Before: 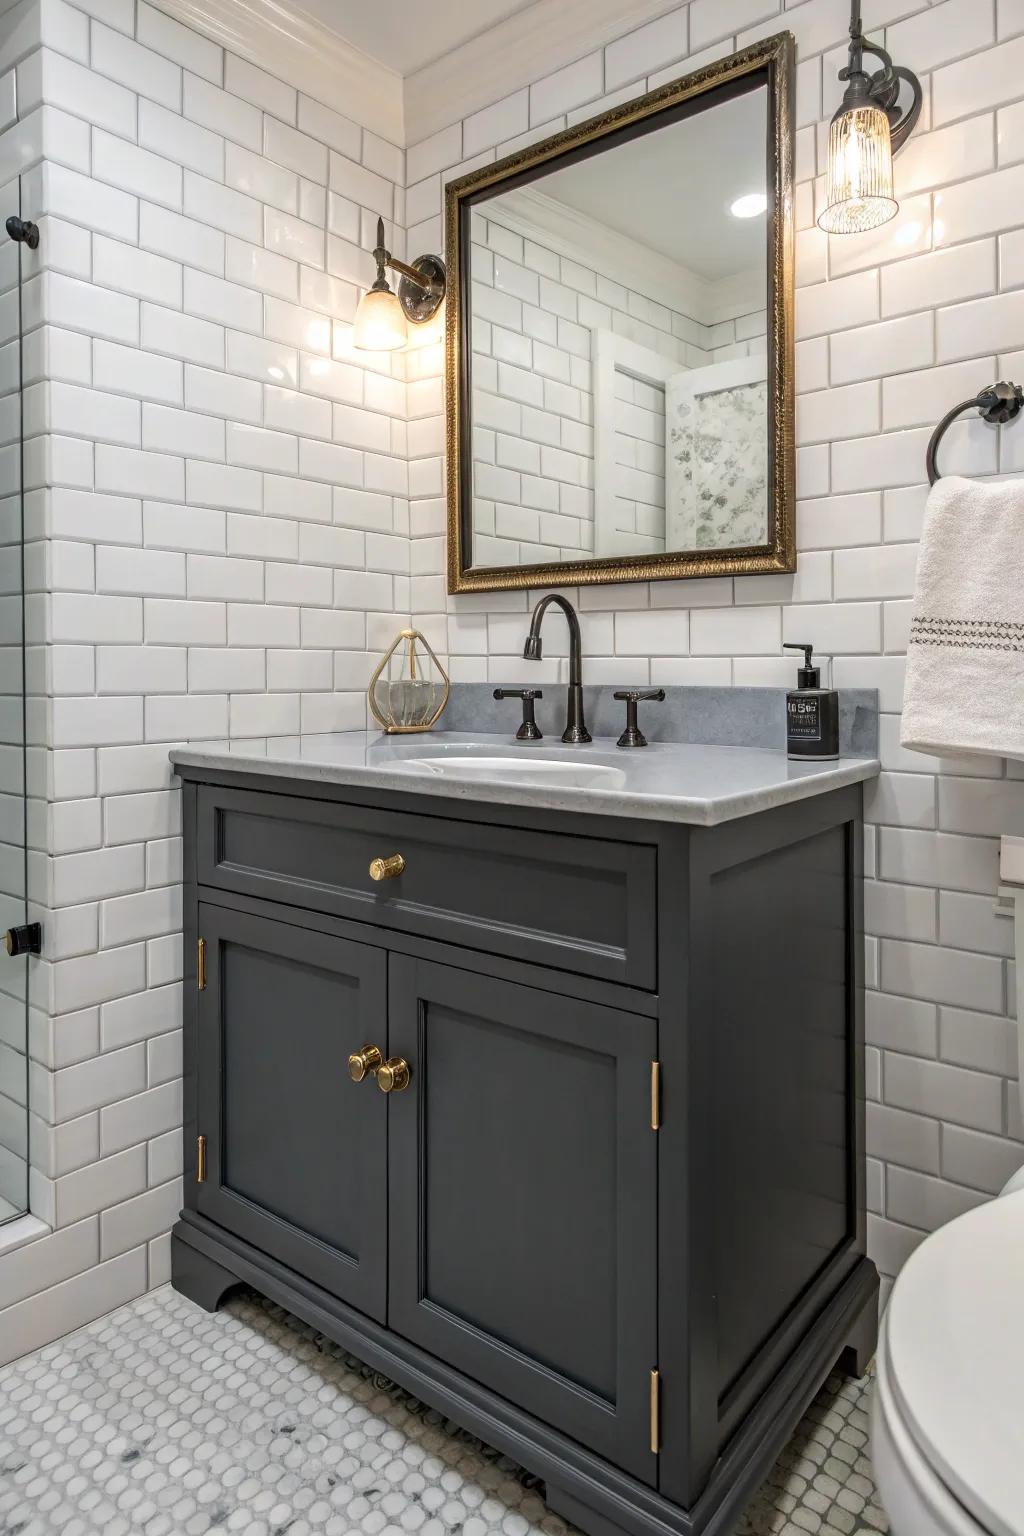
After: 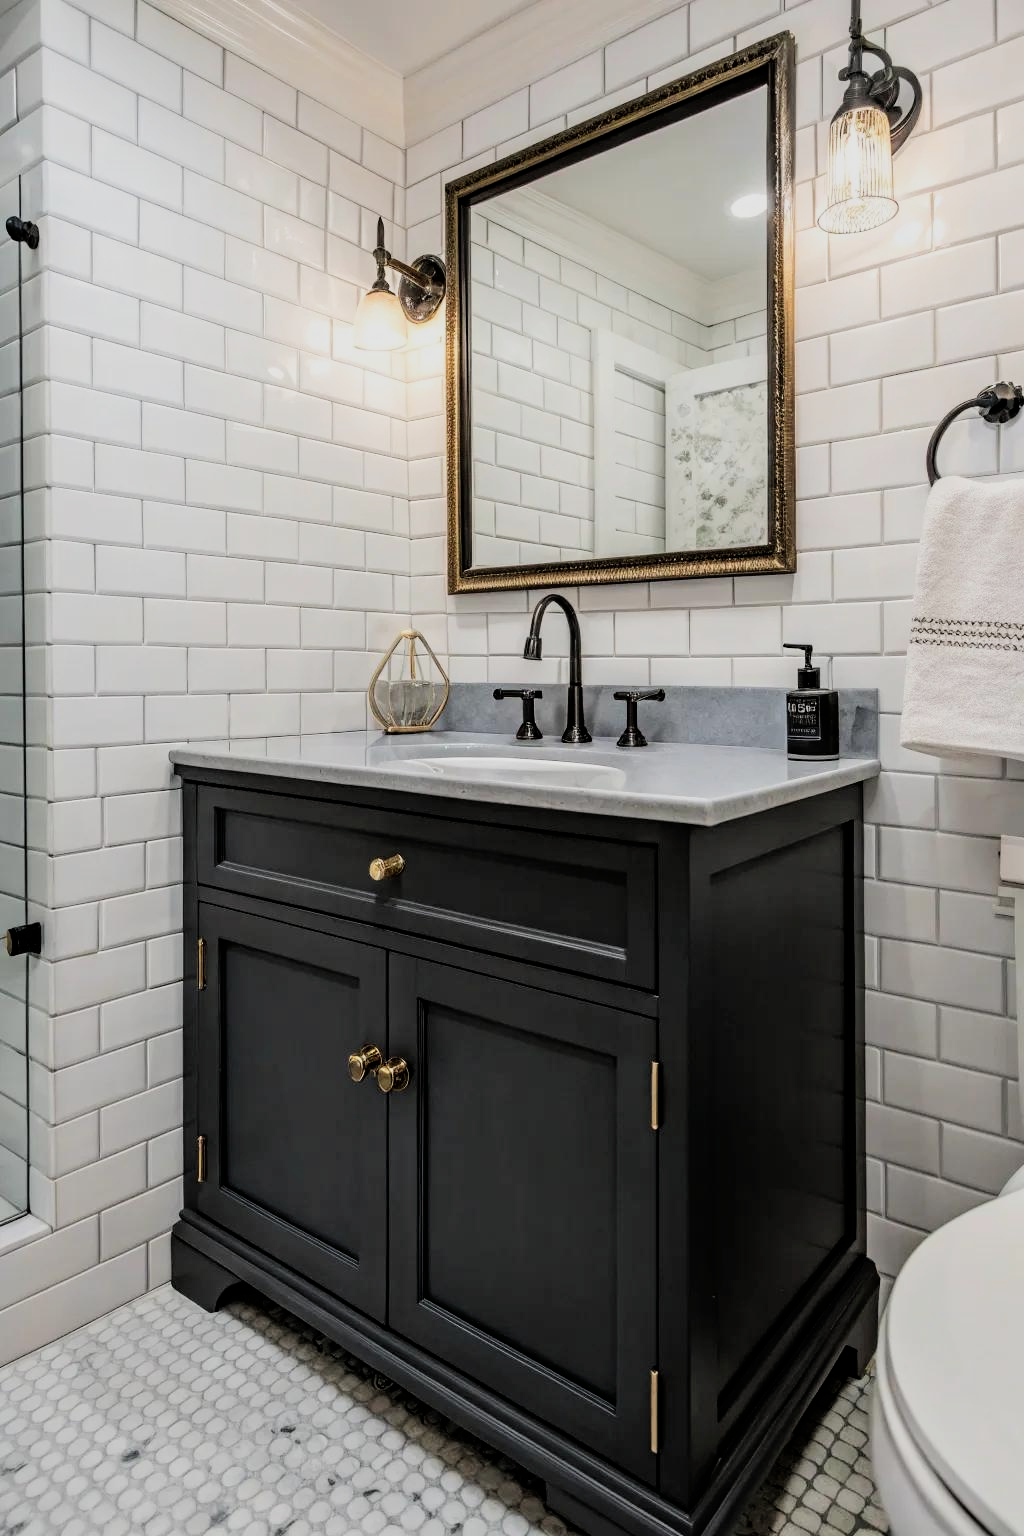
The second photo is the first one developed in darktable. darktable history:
filmic rgb: black relative exposure -5.05 EV, white relative exposure 3.95 EV, hardness 2.89, contrast 1.301, highlights saturation mix -29.58%
